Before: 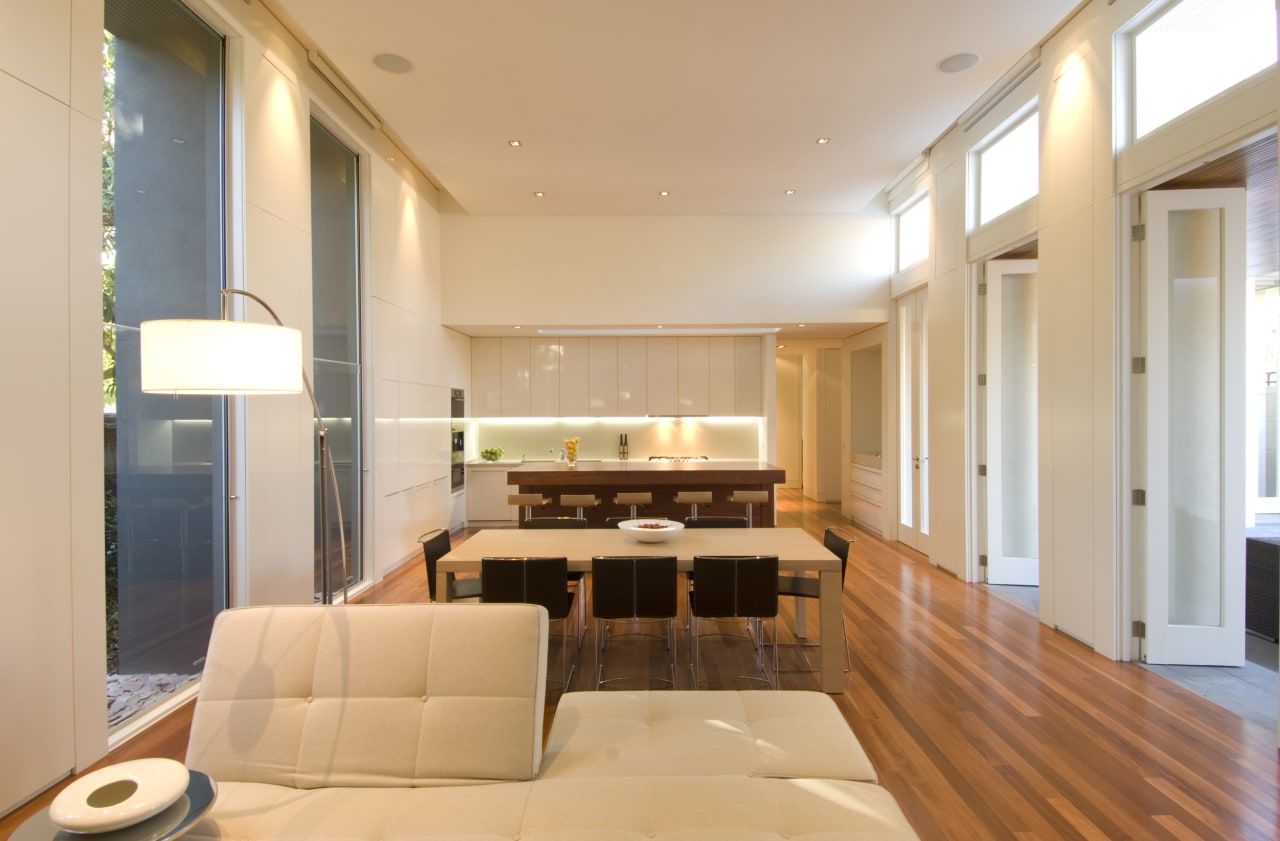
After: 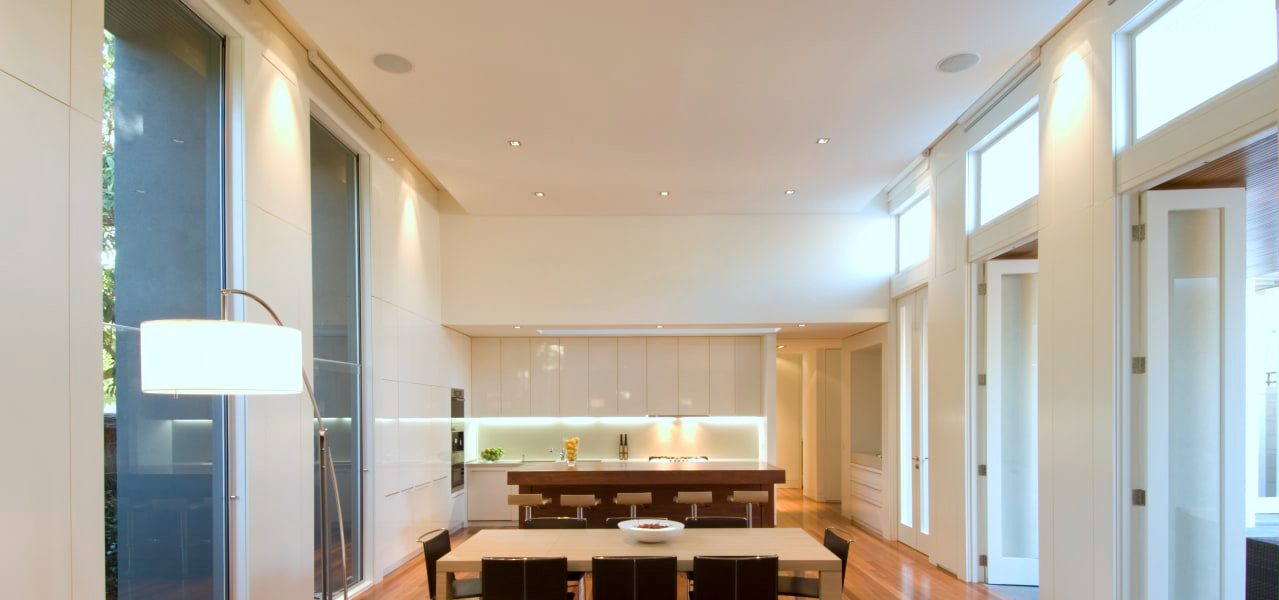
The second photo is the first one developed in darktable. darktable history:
color calibration: illuminant F (fluorescent), F source F9 (Cool White Deluxe 4150 K) – high CRI, x 0.374, y 0.373, temperature 4162.37 K
tone equalizer: on, module defaults
crop: right 0.001%, bottom 28.571%
contrast equalizer: octaves 7, y [[0.545, 0.572, 0.59, 0.59, 0.571, 0.545], [0.5 ×6], [0.5 ×6], [0 ×6], [0 ×6]], mix 0.153
